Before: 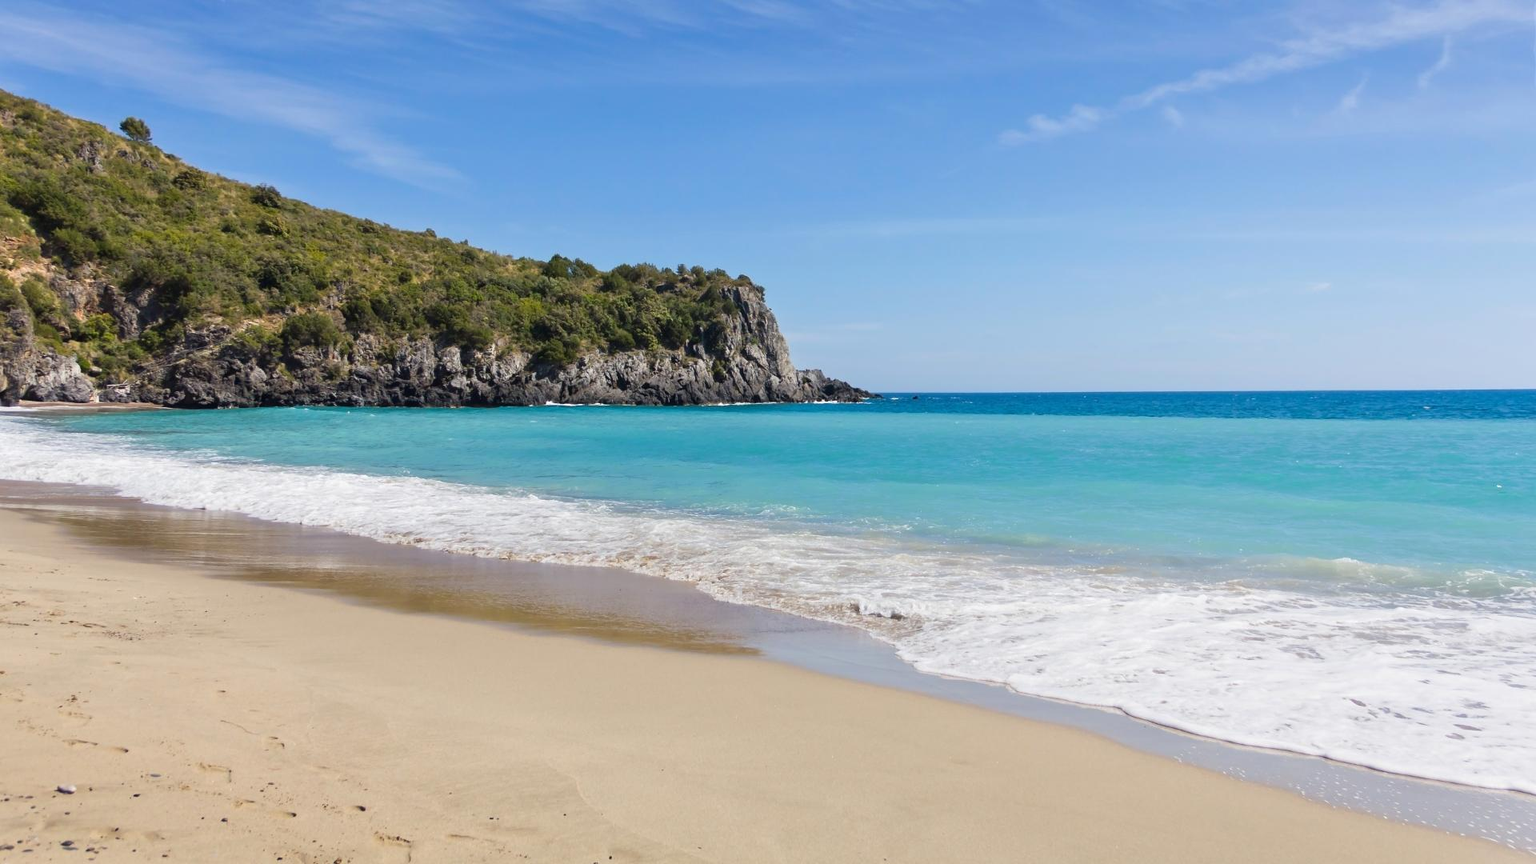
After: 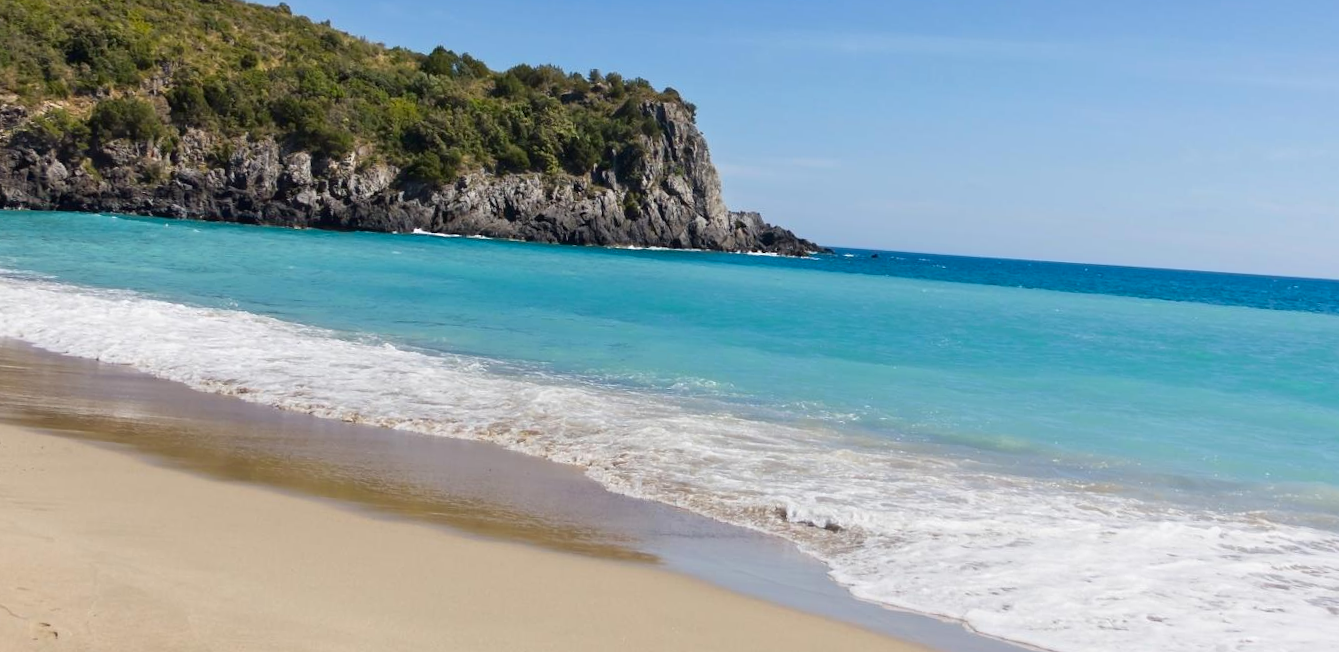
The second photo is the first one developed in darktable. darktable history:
crop and rotate: angle -3.99°, left 9.828%, top 20.368%, right 11.955%, bottom 11.894%
contrast brightness saturation: contrast 0.03, brightness -0.04
